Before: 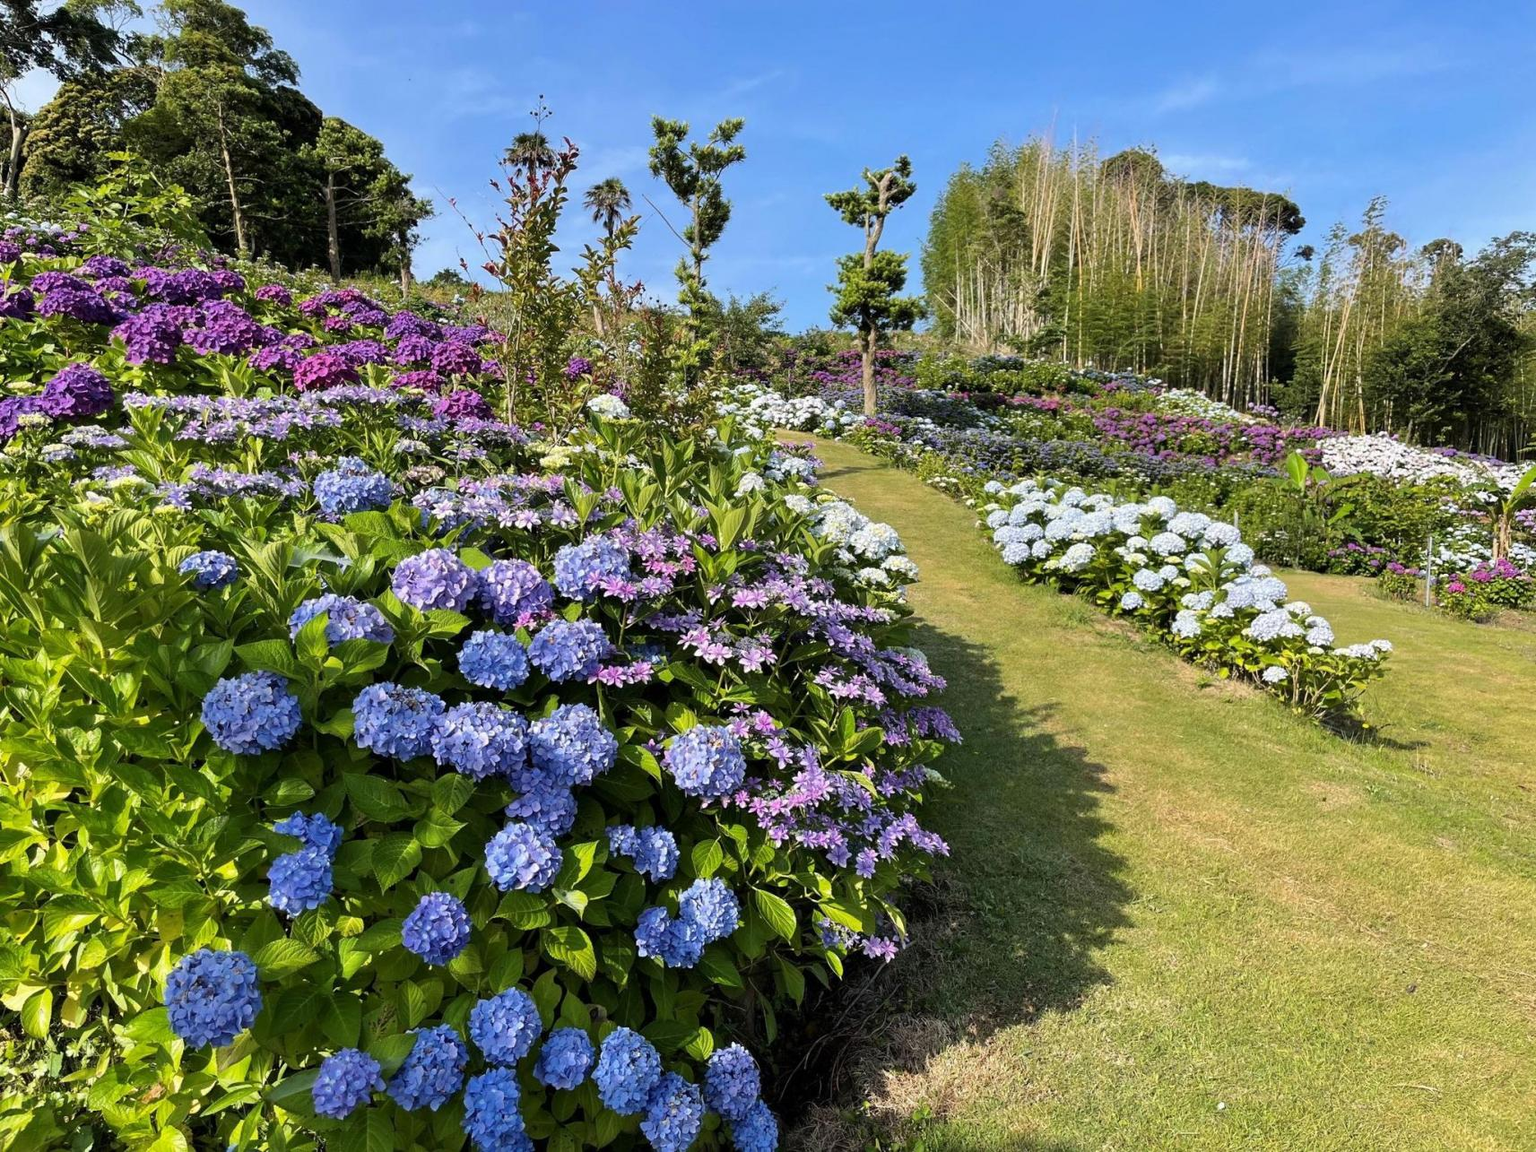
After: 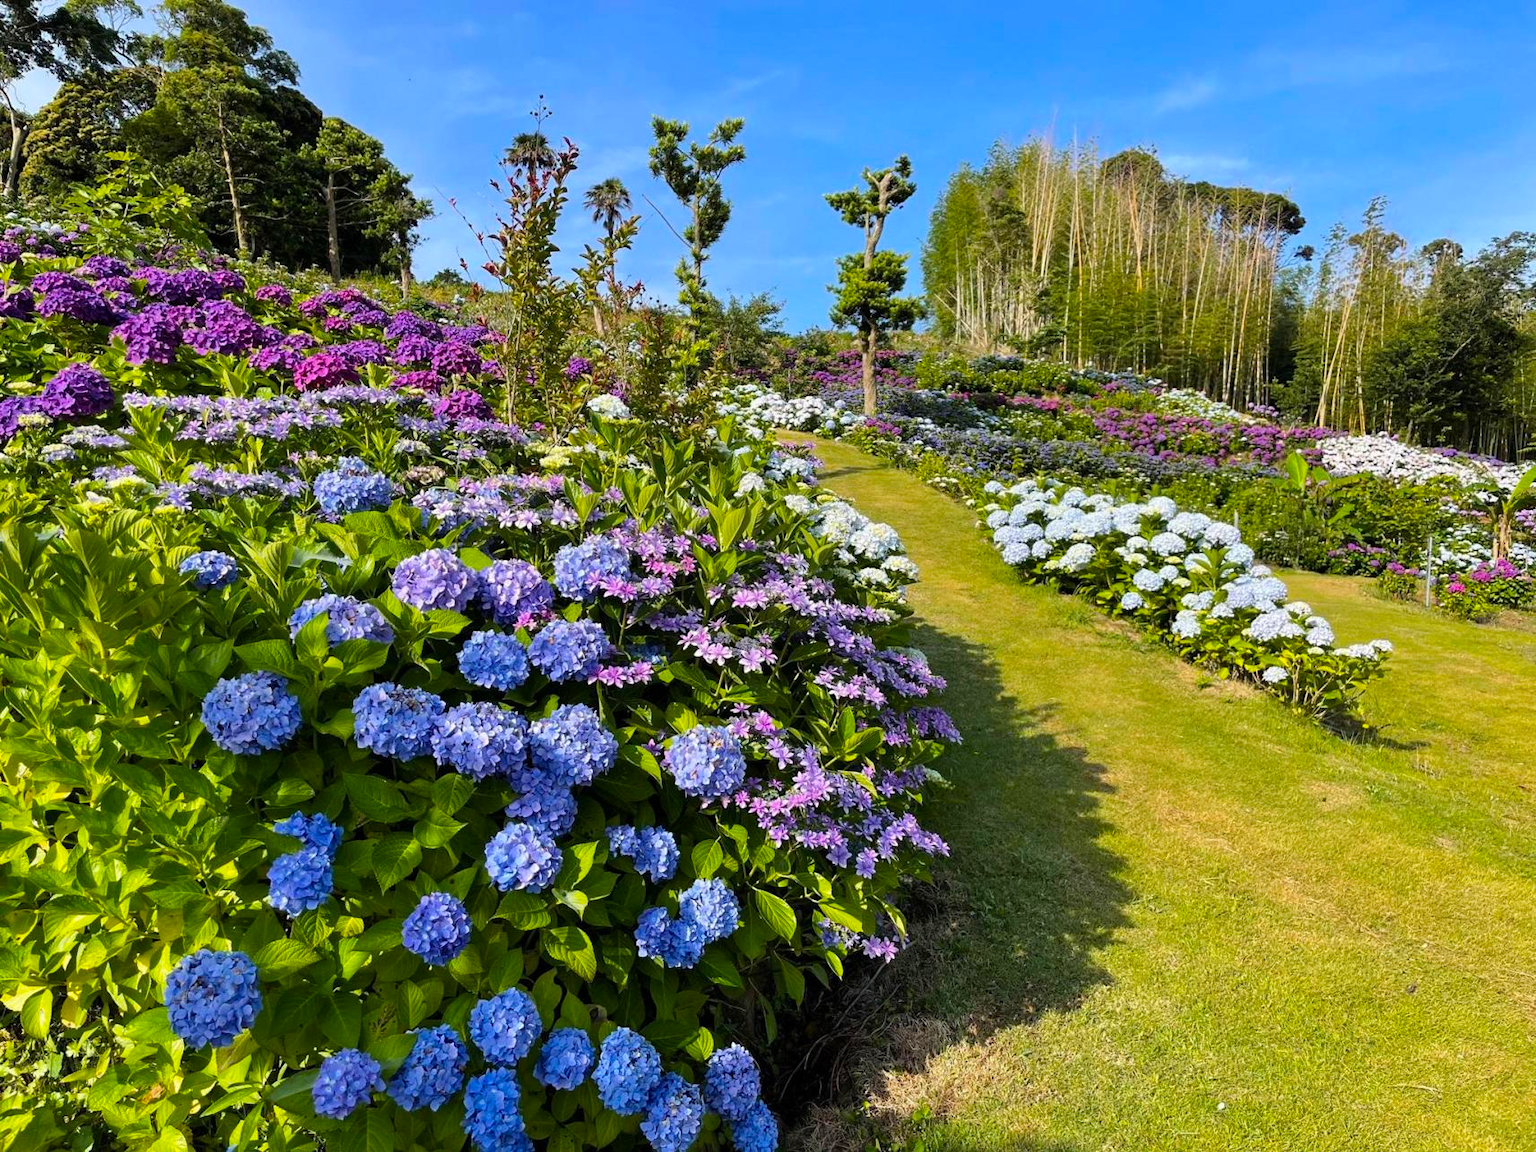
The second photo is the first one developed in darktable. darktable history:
color balance rgb: perceptual saturation grading › global saturation 24.909%, global vibrance 20%
